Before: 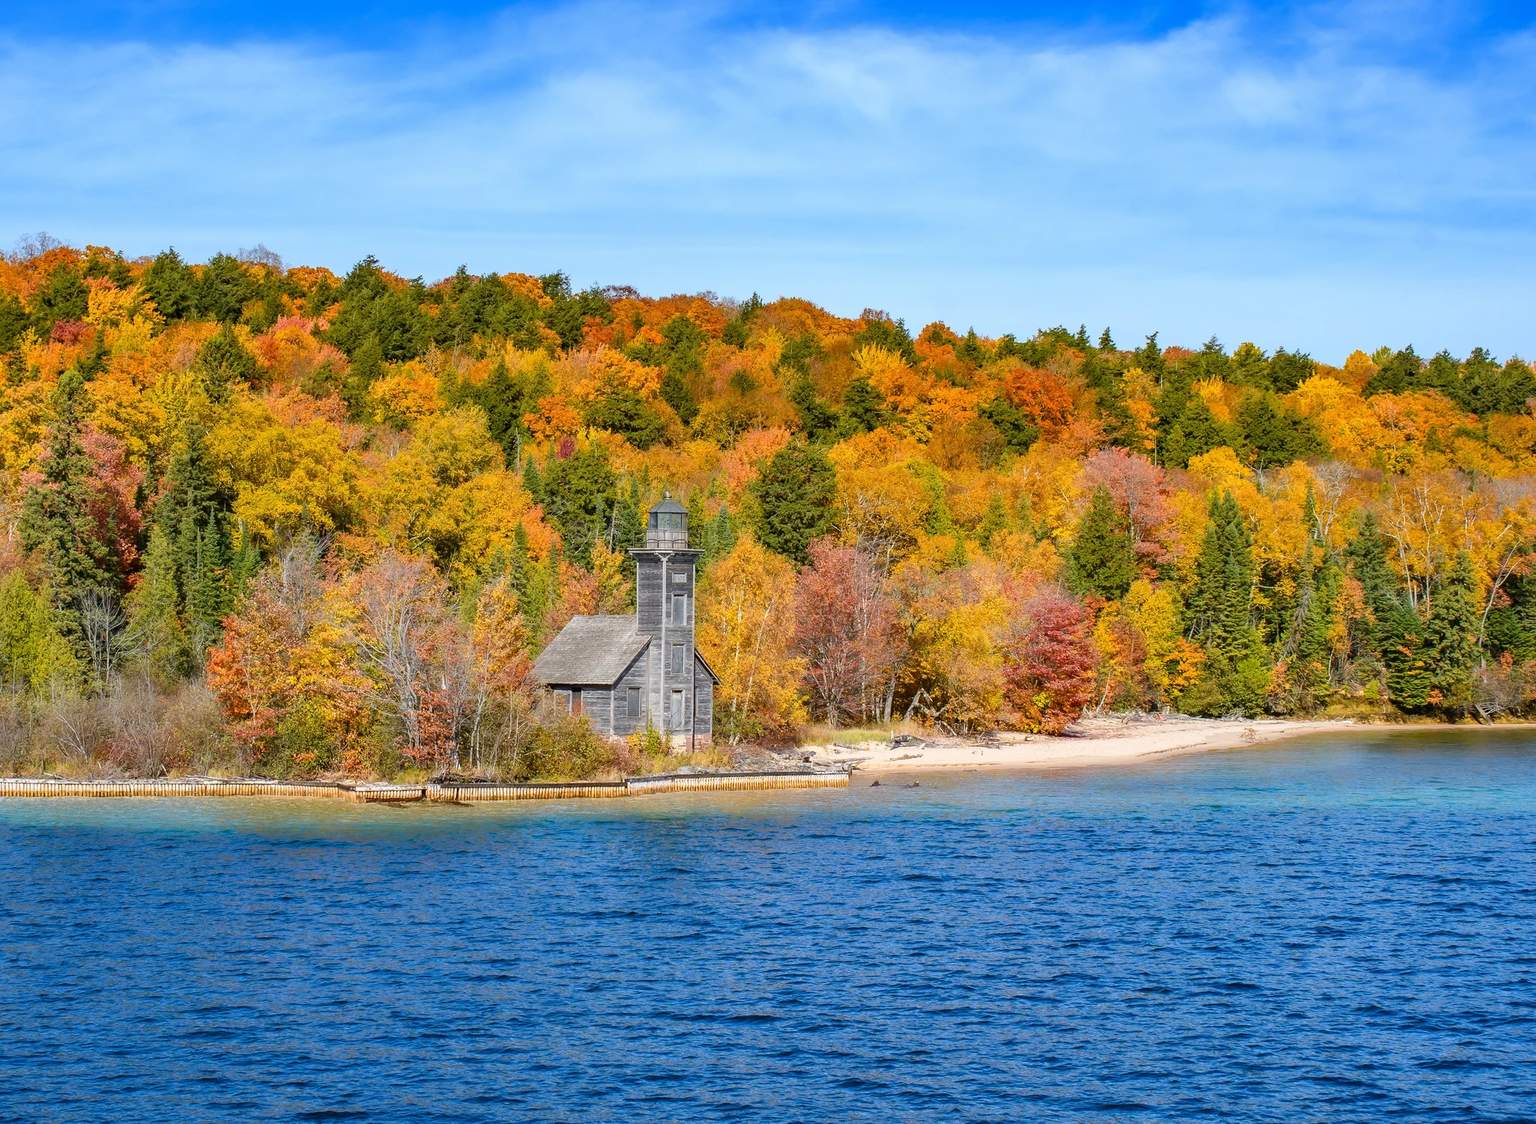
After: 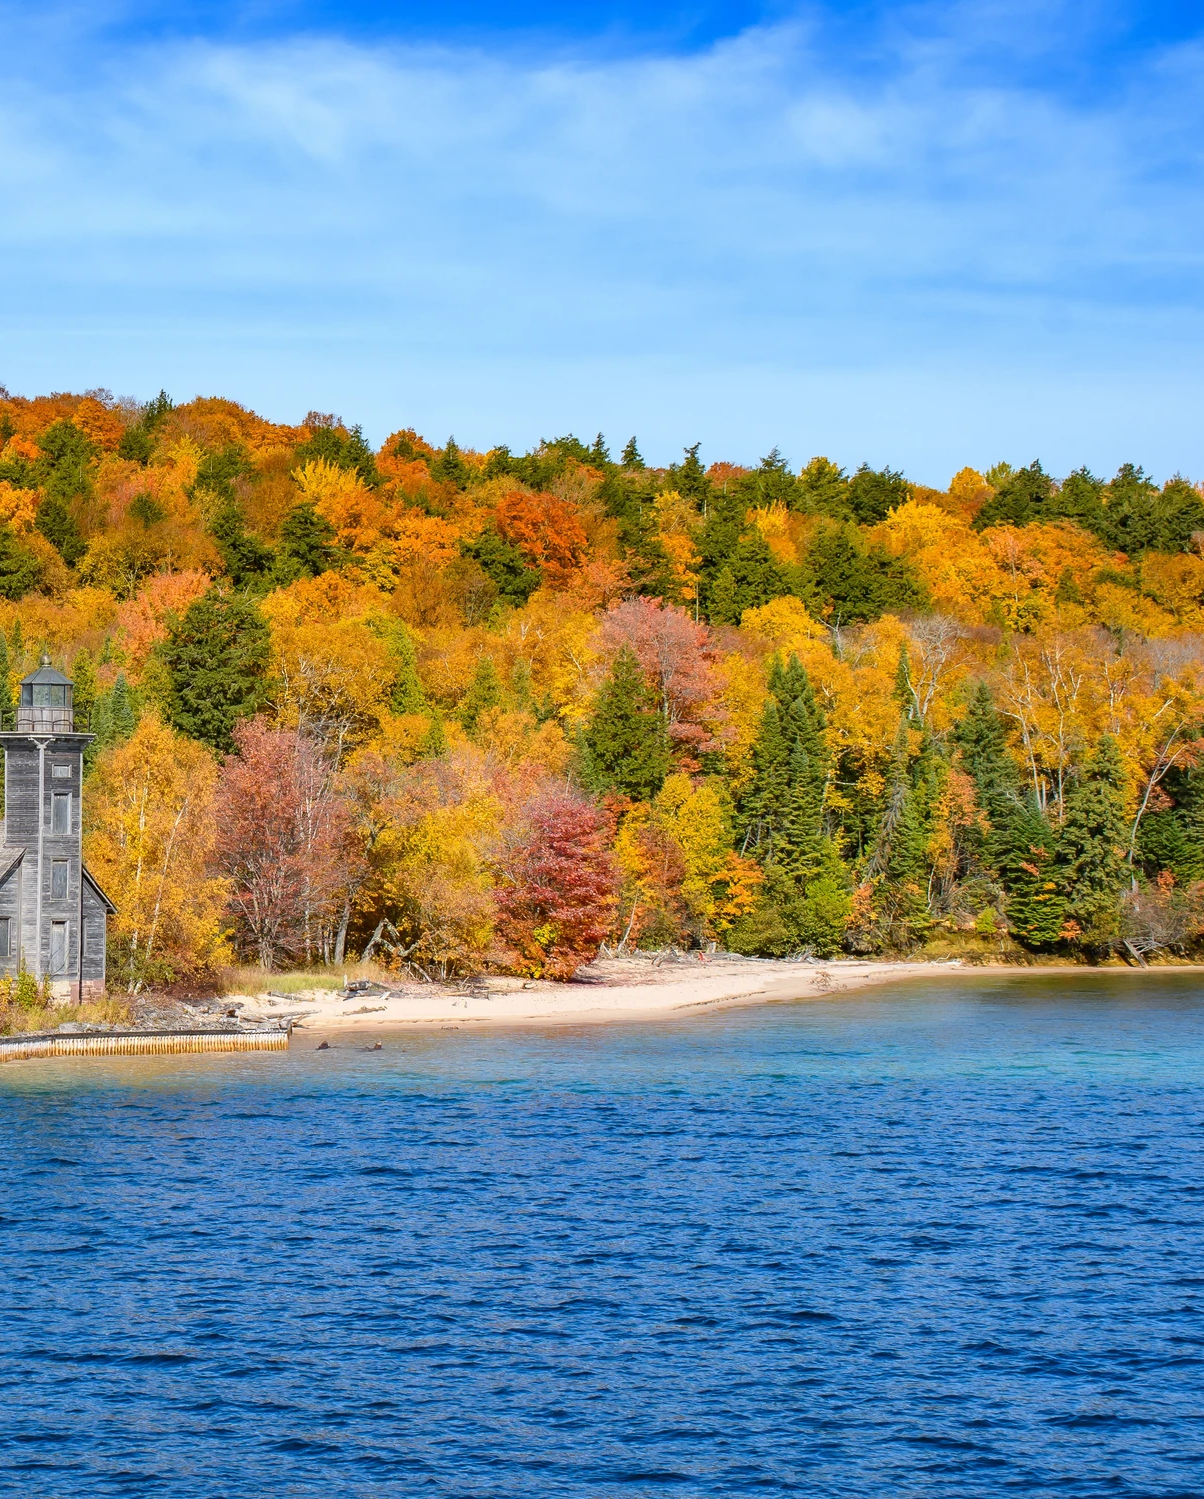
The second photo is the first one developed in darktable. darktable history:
crop: left 41.224%
